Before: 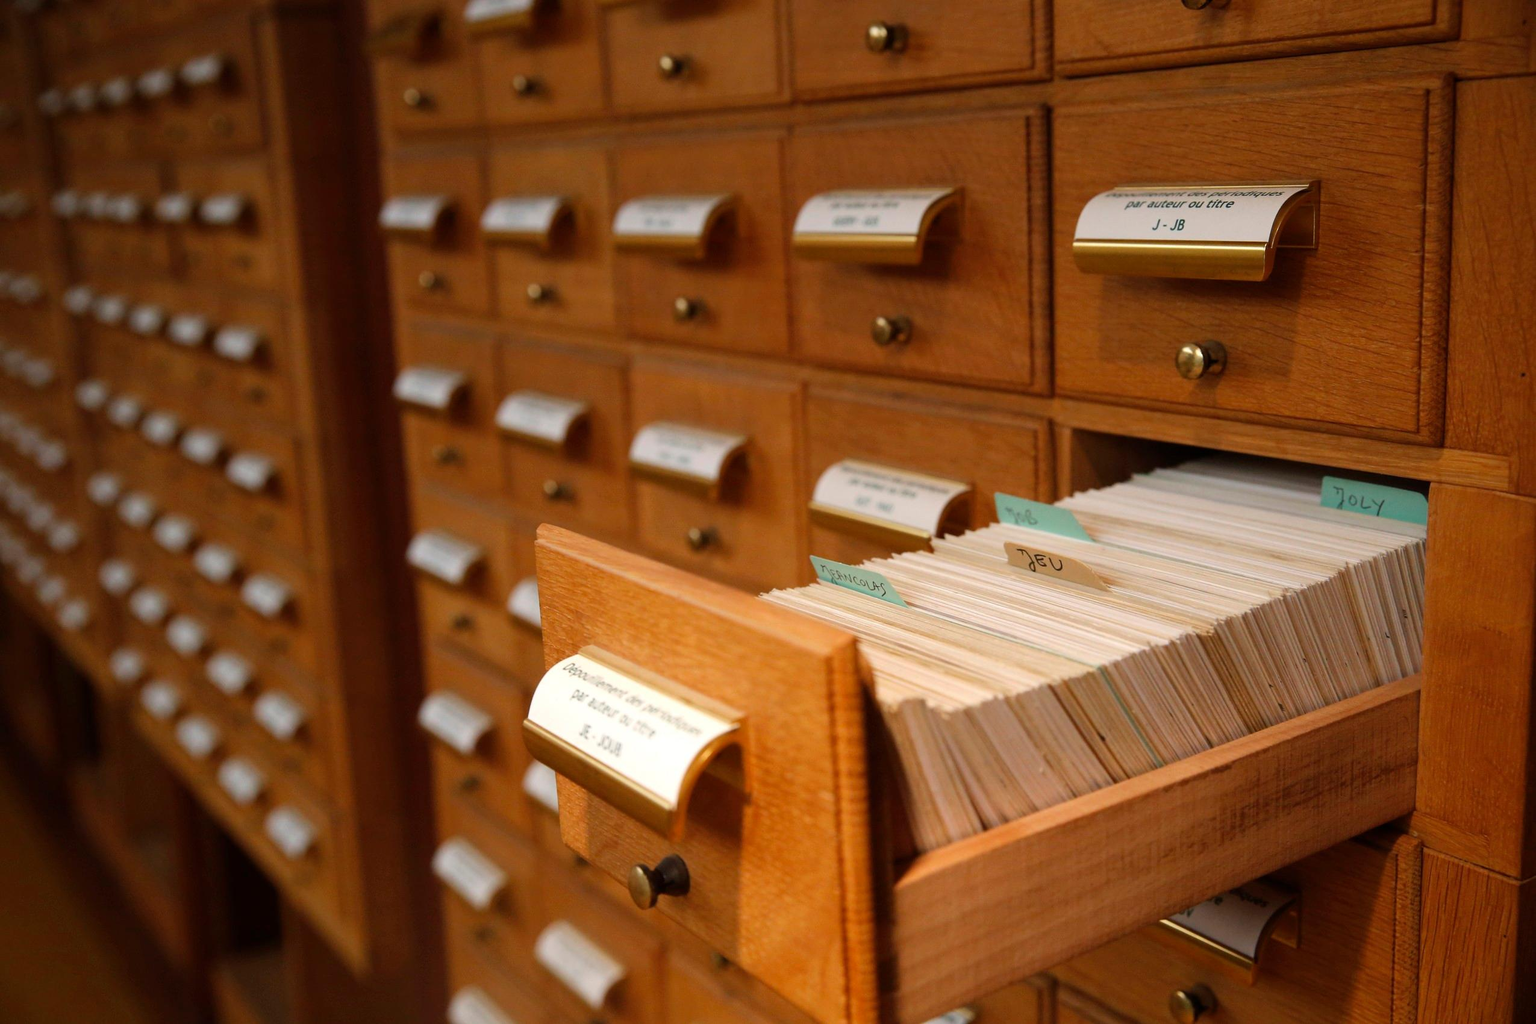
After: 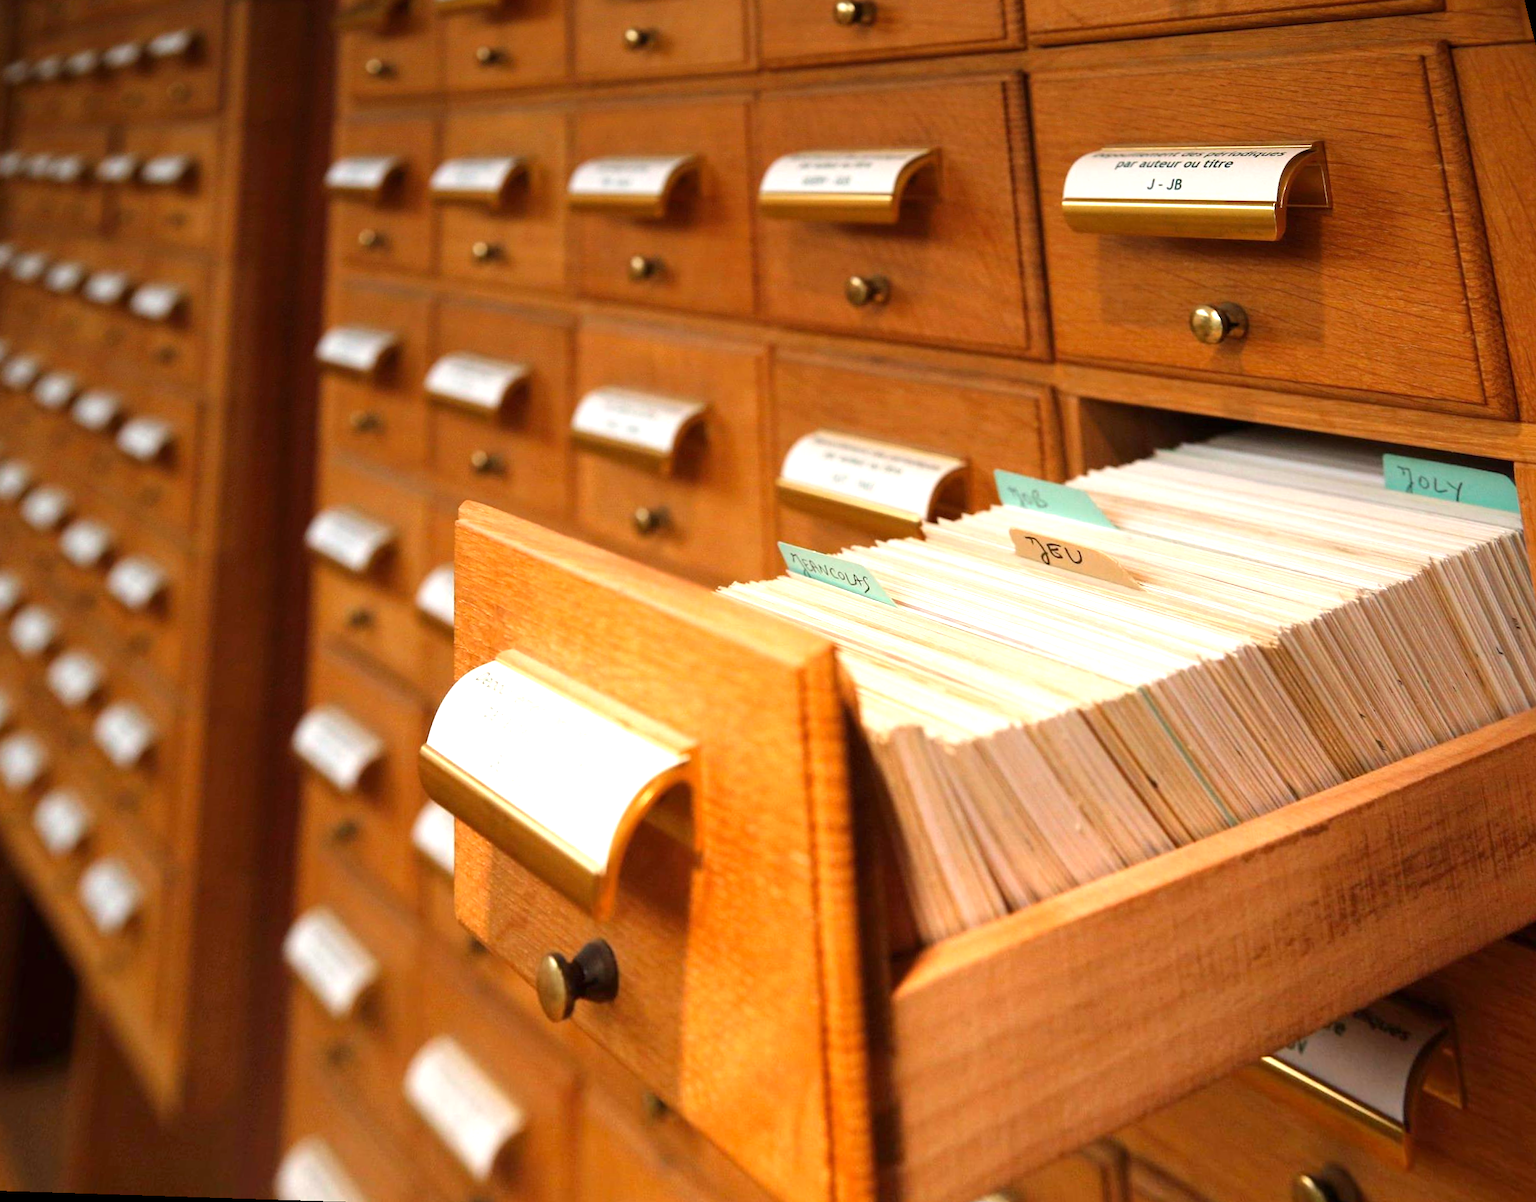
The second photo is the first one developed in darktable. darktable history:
rotate and perspective: rotation 0.72°, lens shift (vertical) -0.352, lens shift (horizontal) -0.051, crop left 0.152, crop right 0.859, crop top 0.019, crop bottom 0.964
exposure: exposure 0.95 EV, compensate highlight preservation false
